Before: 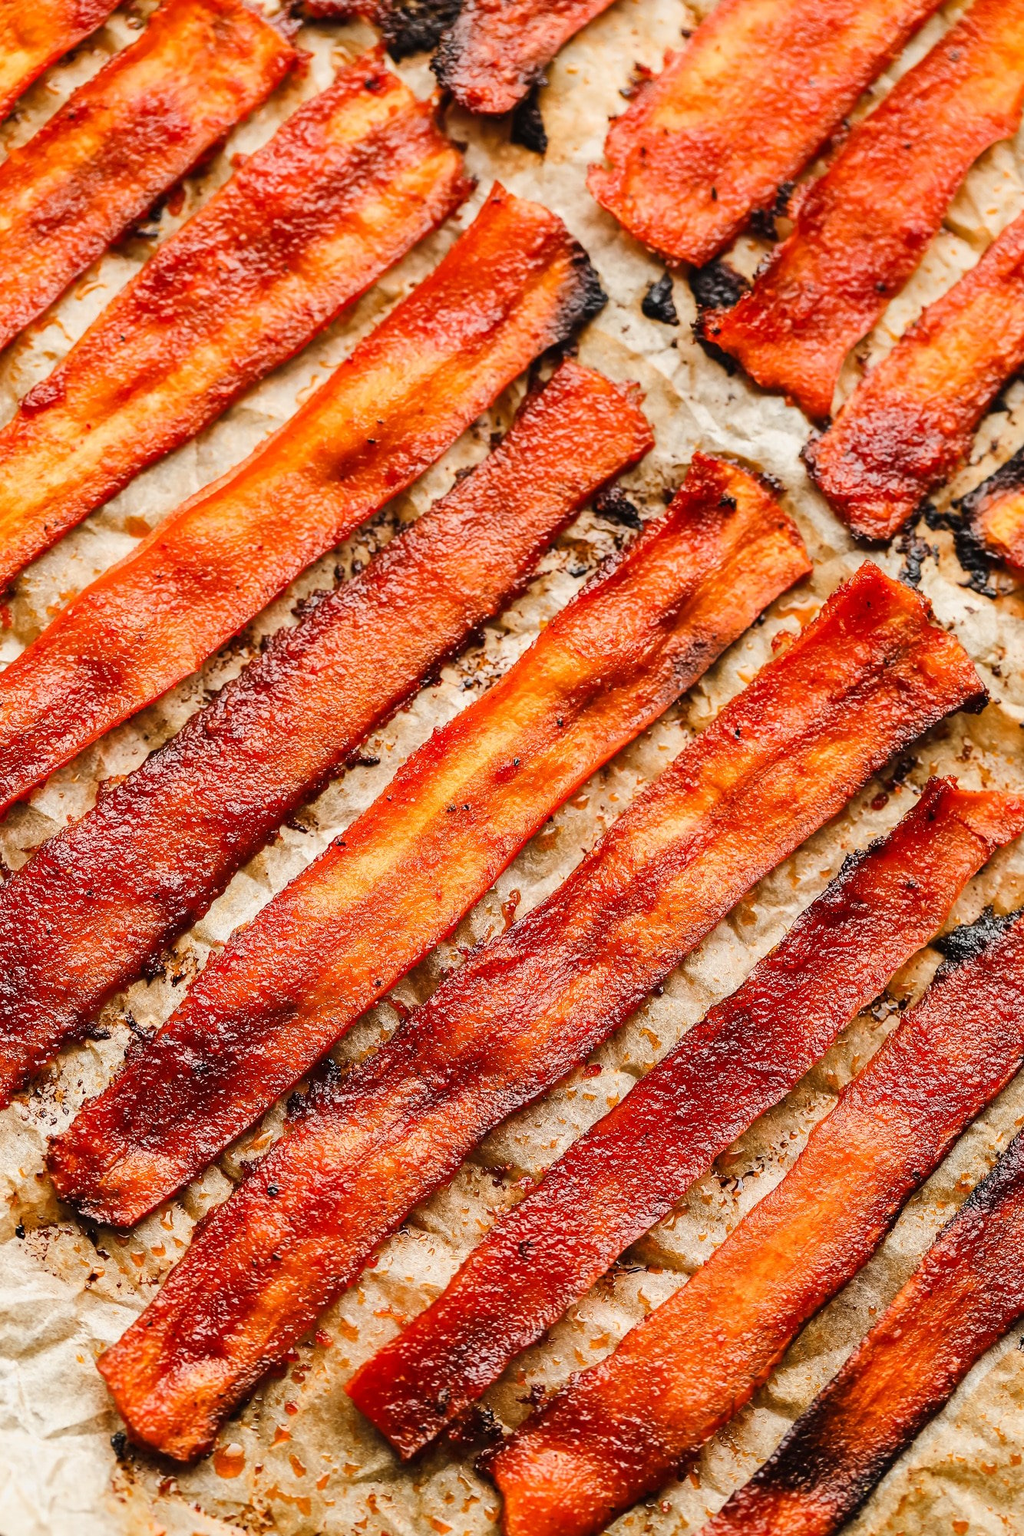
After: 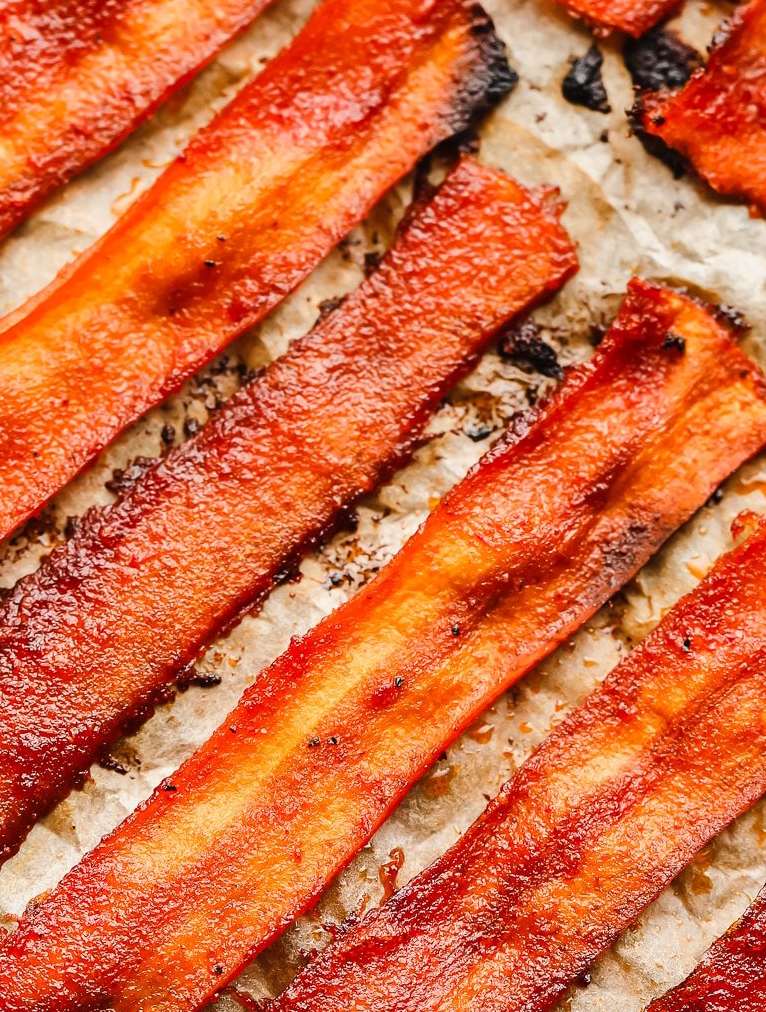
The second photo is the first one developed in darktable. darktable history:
crop: left 20.601%, top 15.564%, right 21.928%, bottom 33.828%
